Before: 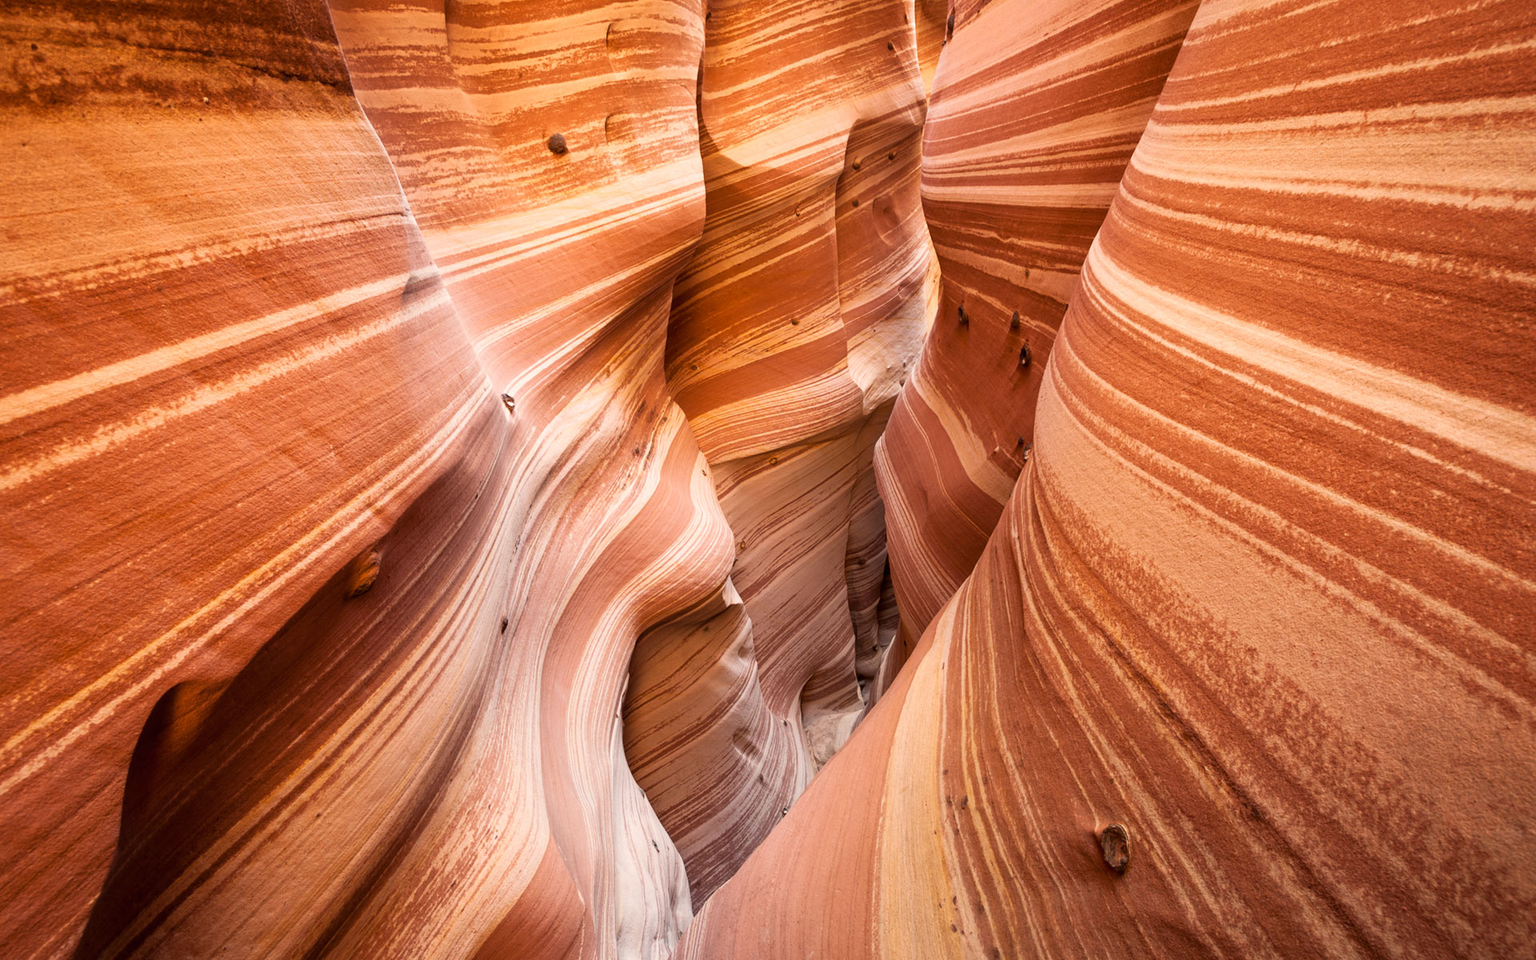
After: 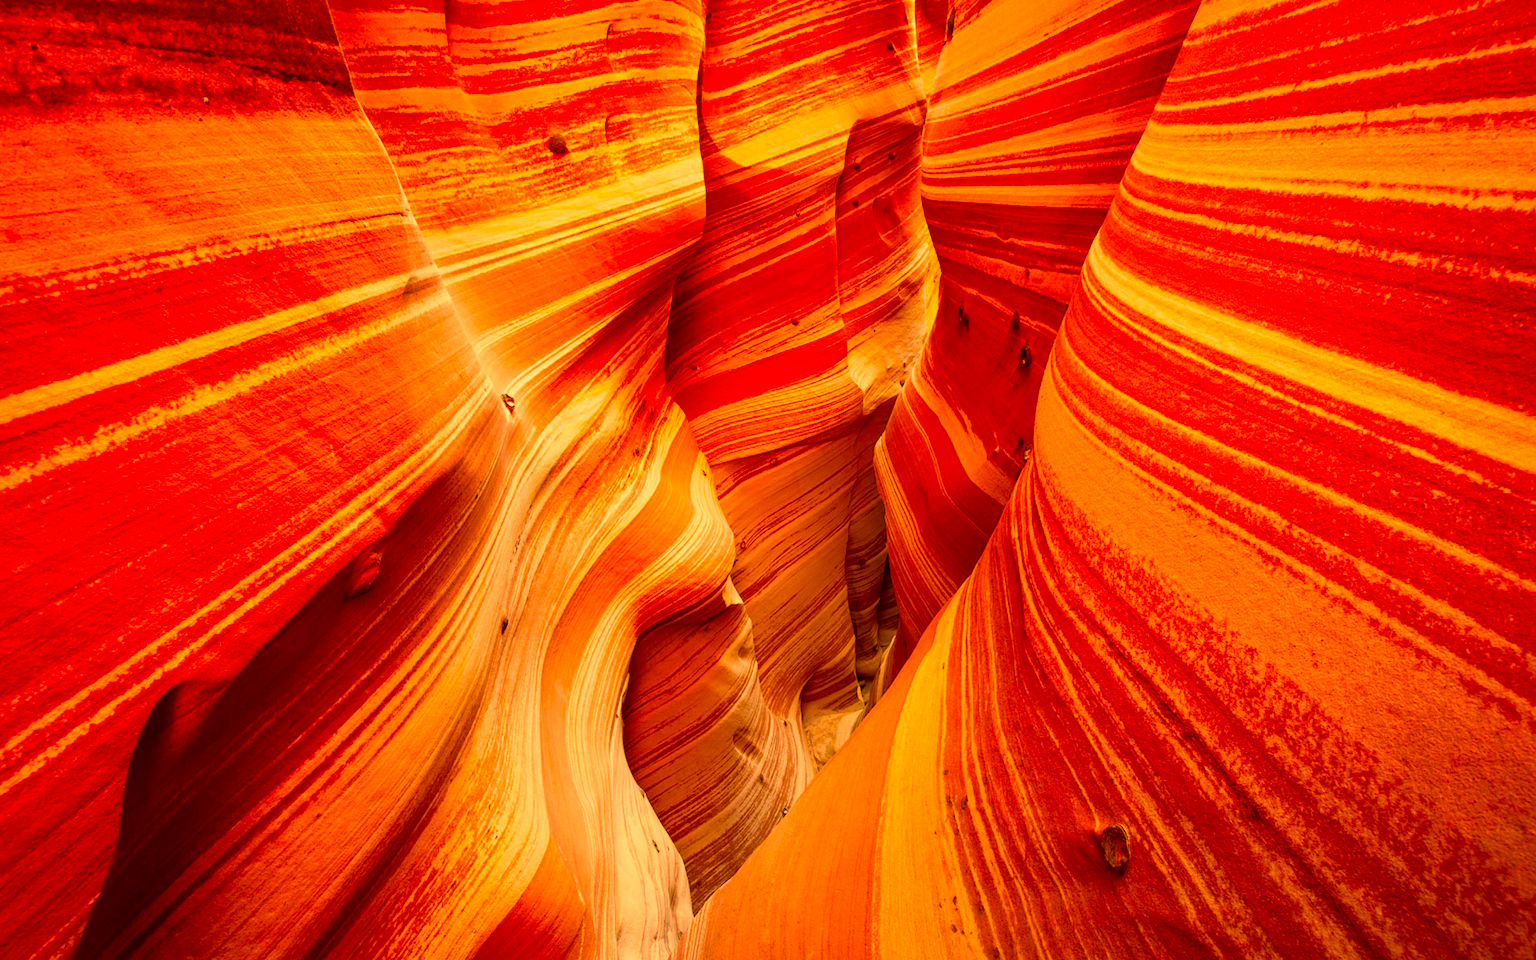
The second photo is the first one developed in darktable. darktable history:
white balance: emerald 1
color correction: highlights a* 10.44, highlights b* 30.04, shadows a* 2.73, shadows b* 17.51, saturation 1.72
